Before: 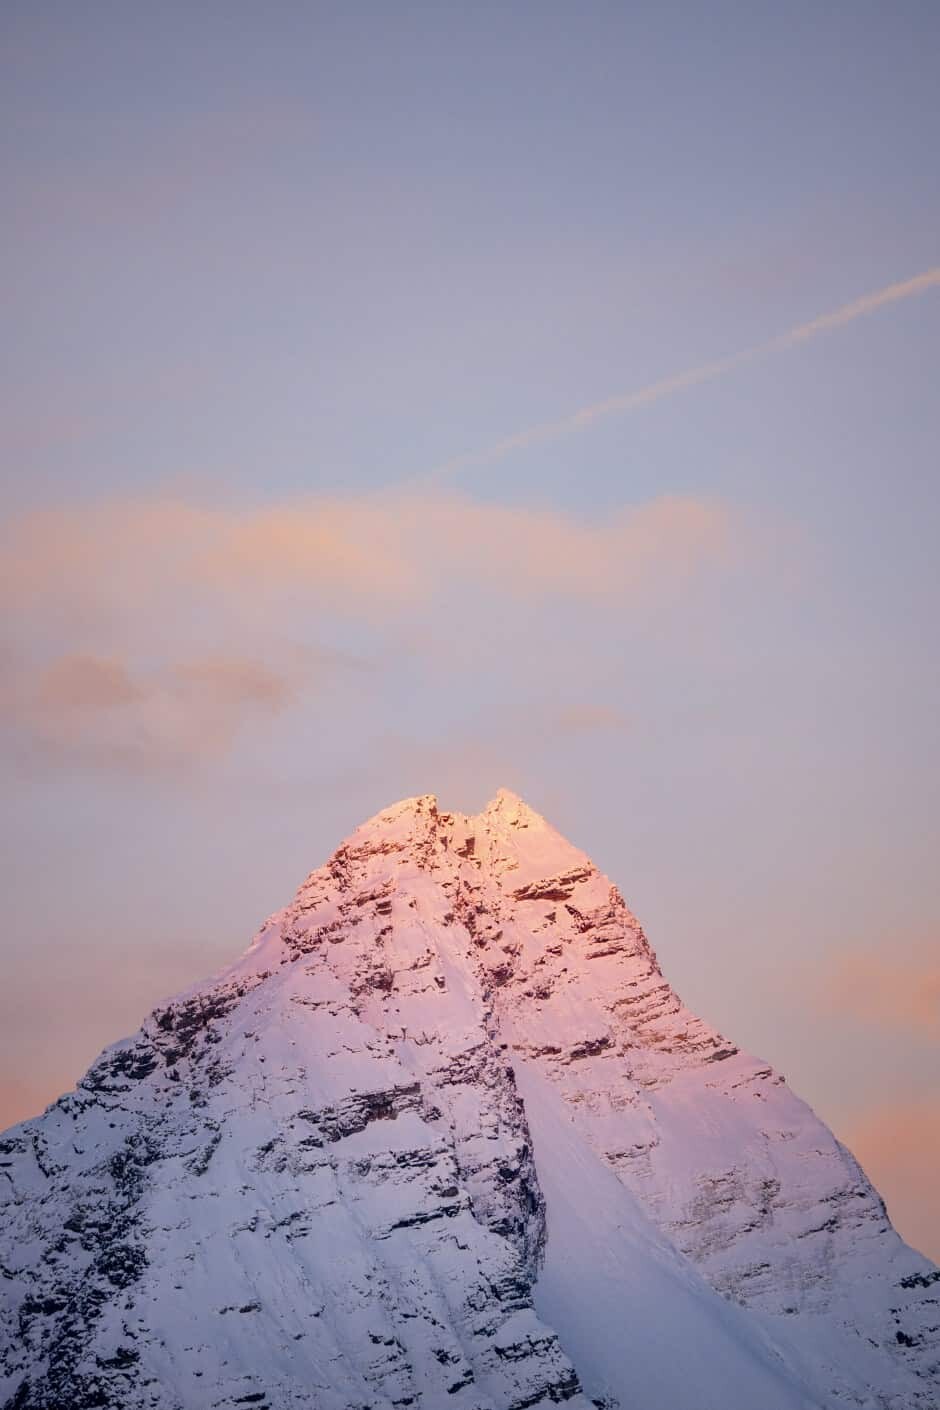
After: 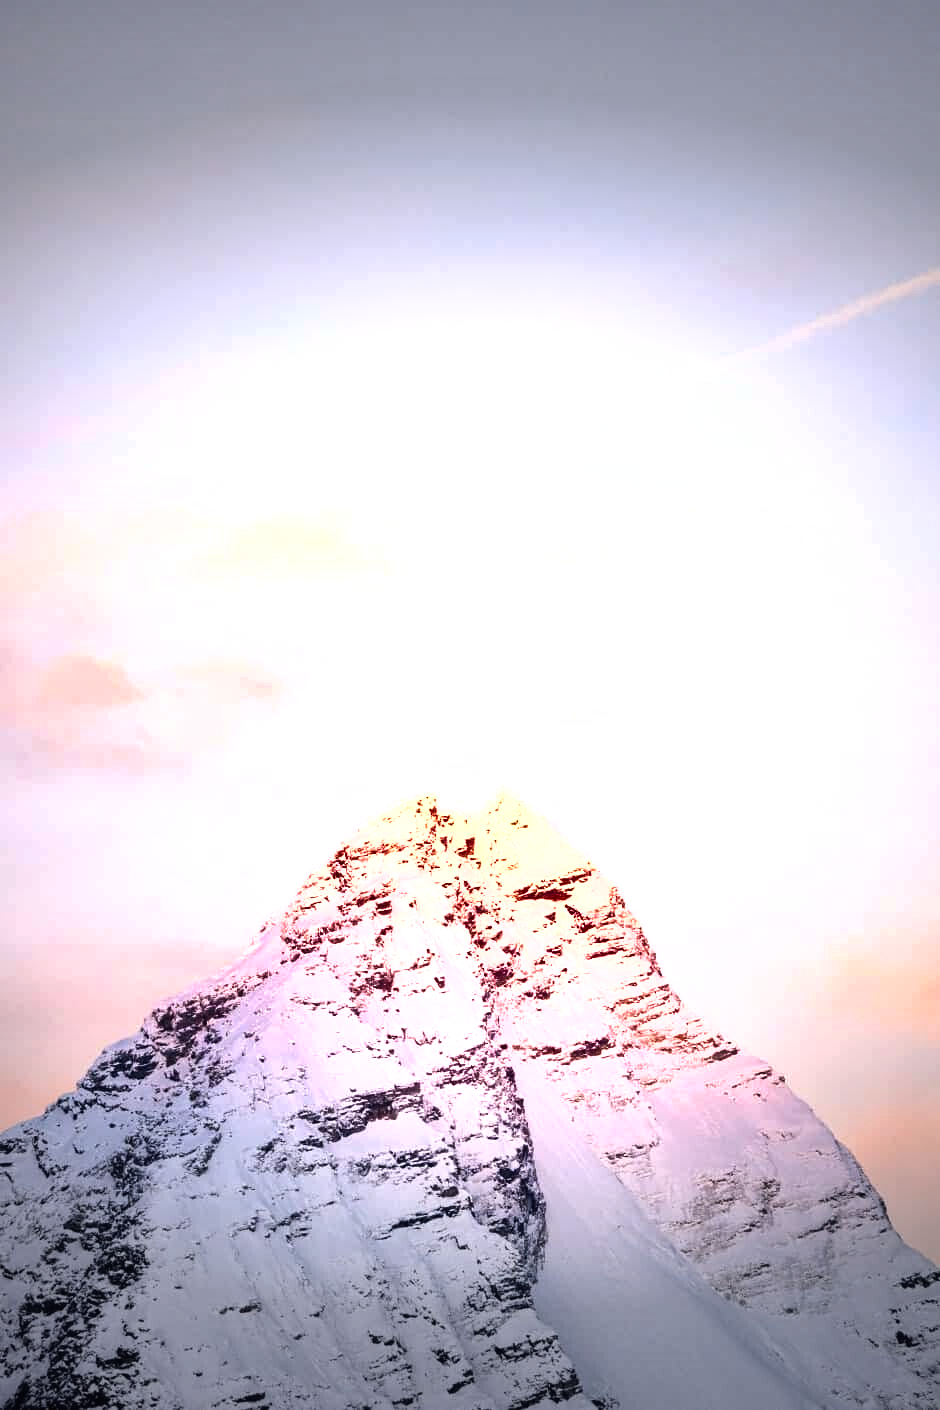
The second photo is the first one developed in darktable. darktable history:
shadows and highlights: shadows -87.46, highlights -35.58, soften with gaussian
exposure: black level correction 0, exposure 1 EV, compensate highlight preservation false
vignetting: fall-off start 79.42%, width/height ratio 1.329
tone equalizer: -8 EV -0.396 EV, -7 EV -0.42 EV, -6 EV -0.362 EV, -5 EV -0.26 EV, -3 EV 0.223 EV, -2 EV 0.339 EV, -1 EV 0.41 EV, +0 EV 0.425 EV, edges refinement/feathering 500, mask exposure compensation -1.57 EV, preserve details no
color balance rgb: perceptual saturation grading › global saturation 0.991%, global vibrance 20%
